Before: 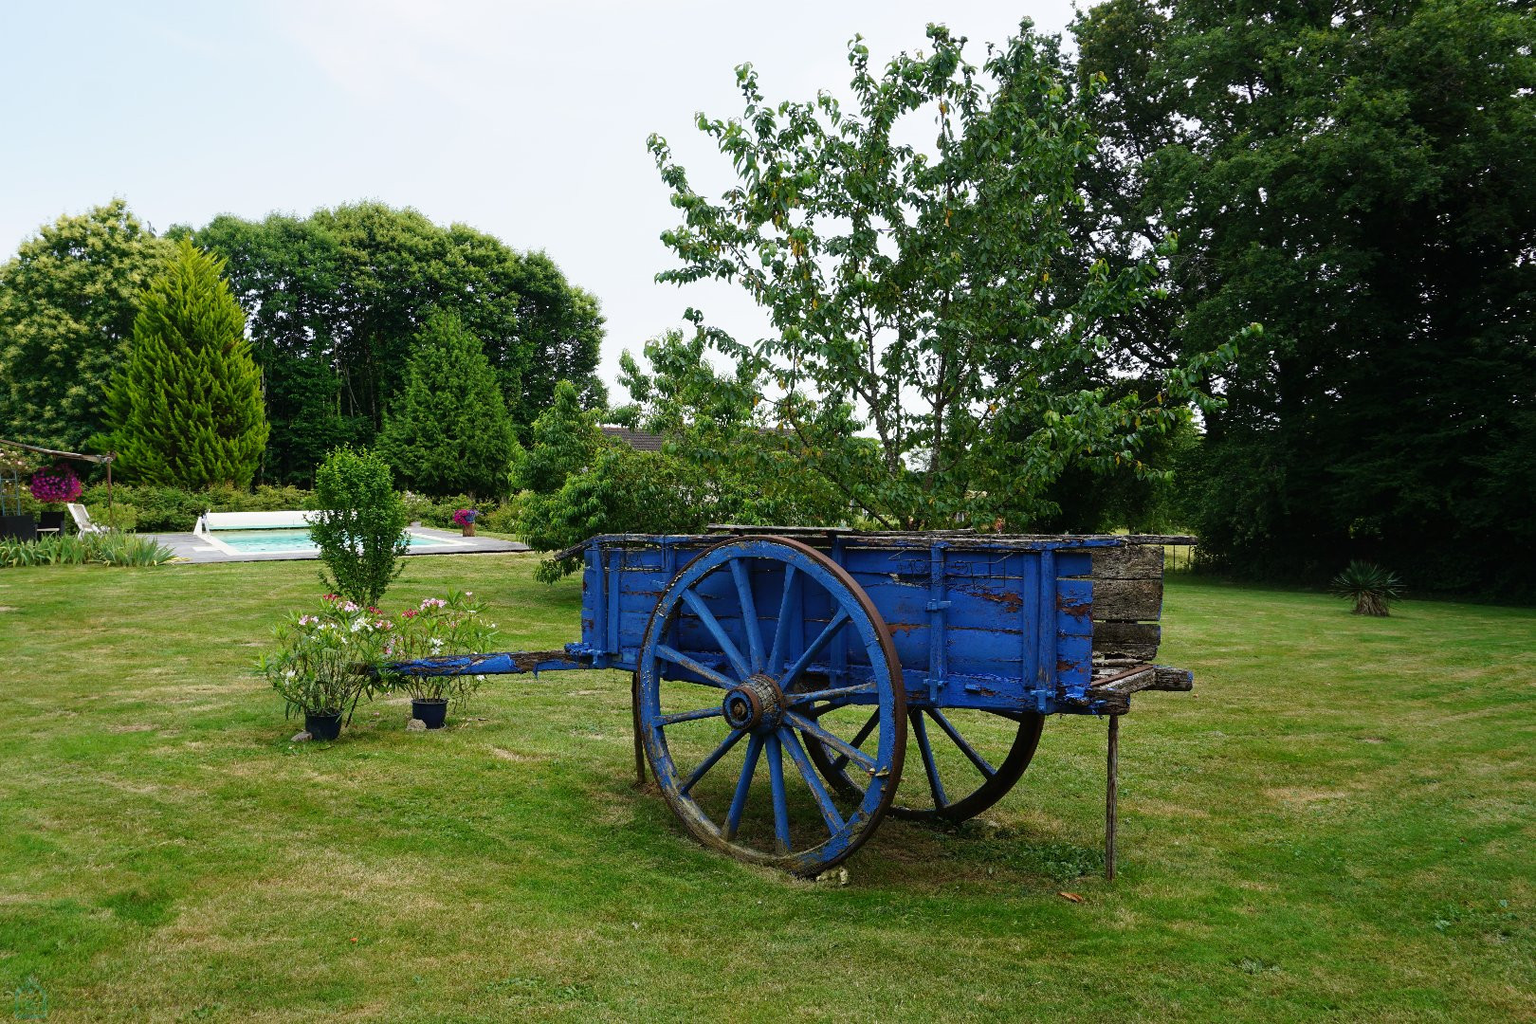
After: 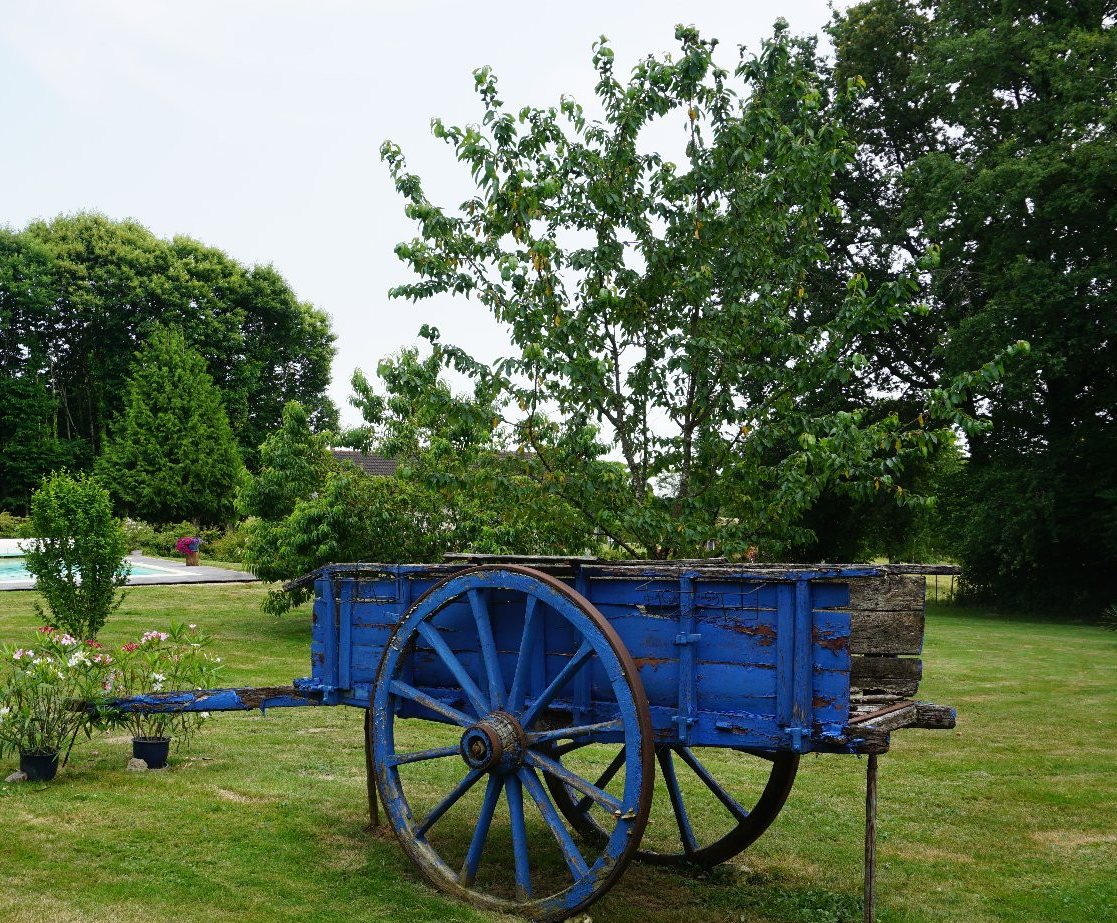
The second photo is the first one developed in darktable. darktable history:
crop: left 18.665%, right 12.34%, bottom 14.474%
